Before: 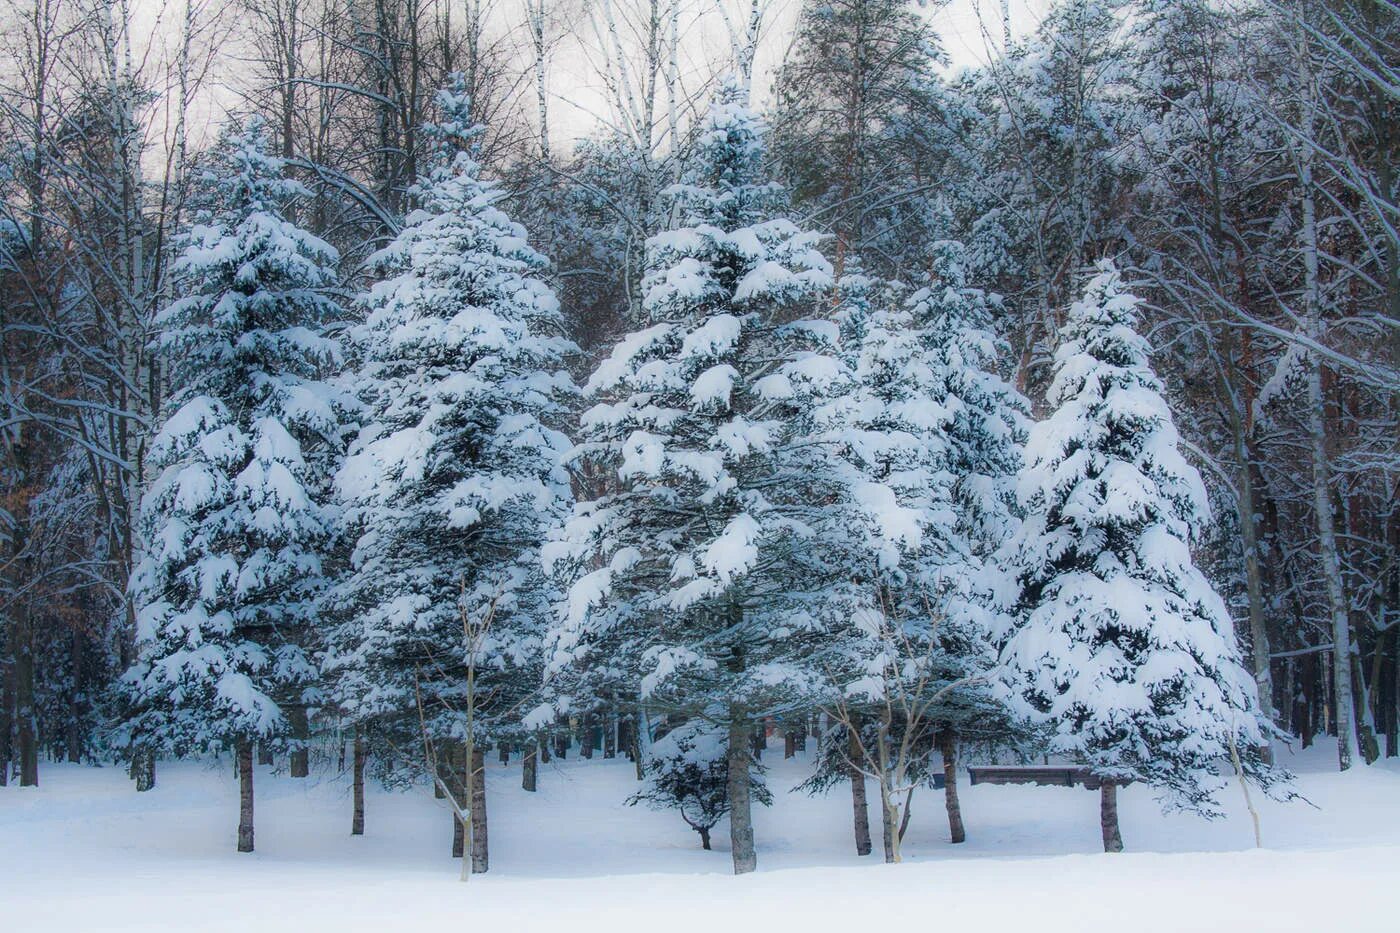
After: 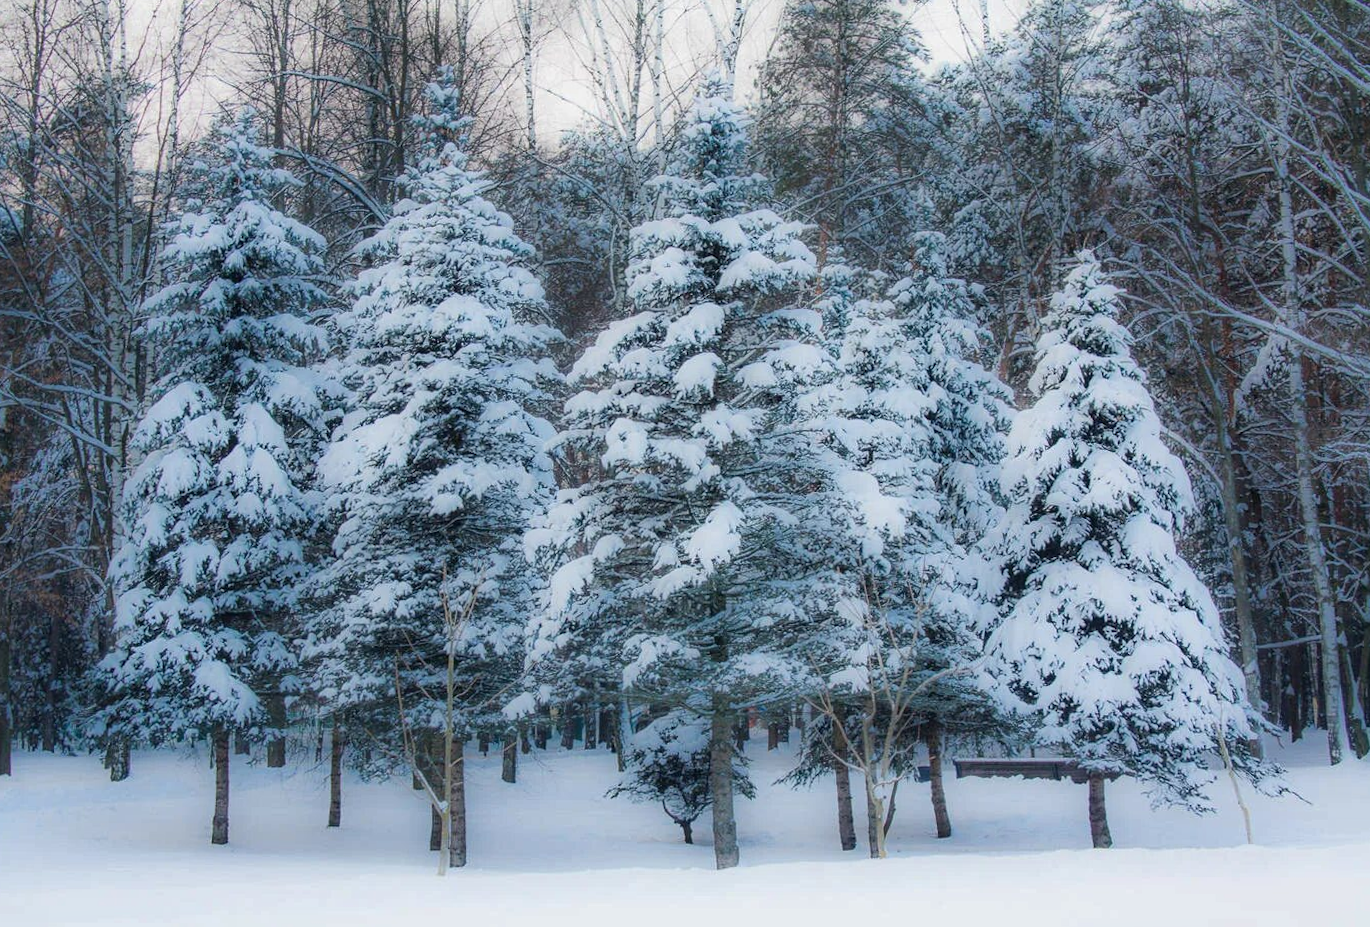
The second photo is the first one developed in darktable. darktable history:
color zones: curves: ch0 [(0, 0.5) (0.143, 0.52) (0.286, 0.5) (0.429, 0.5) (0.571, 0.5) (0.714, 0.5) (0.857, 0.5) (1, 0.5)]; ch1 [(0, 0.489) (0.155, 0.45) (0.286, 0.466) (0.429, 0.5) (0.571, 0.5) (0.714, 0.5) (0.857, 0.5) (1, 0.489)]
rotate and perspective: rotation 0.226°, lens shift (vertical) -0.042, crop left 0.023, crop right 0.982, crop top 0.006, crop bottom 0.994
contrast brightness saturation: contrast 0.05
shadows and highlights: shadows 37.27, highlights -28.18, soften with gaussian
